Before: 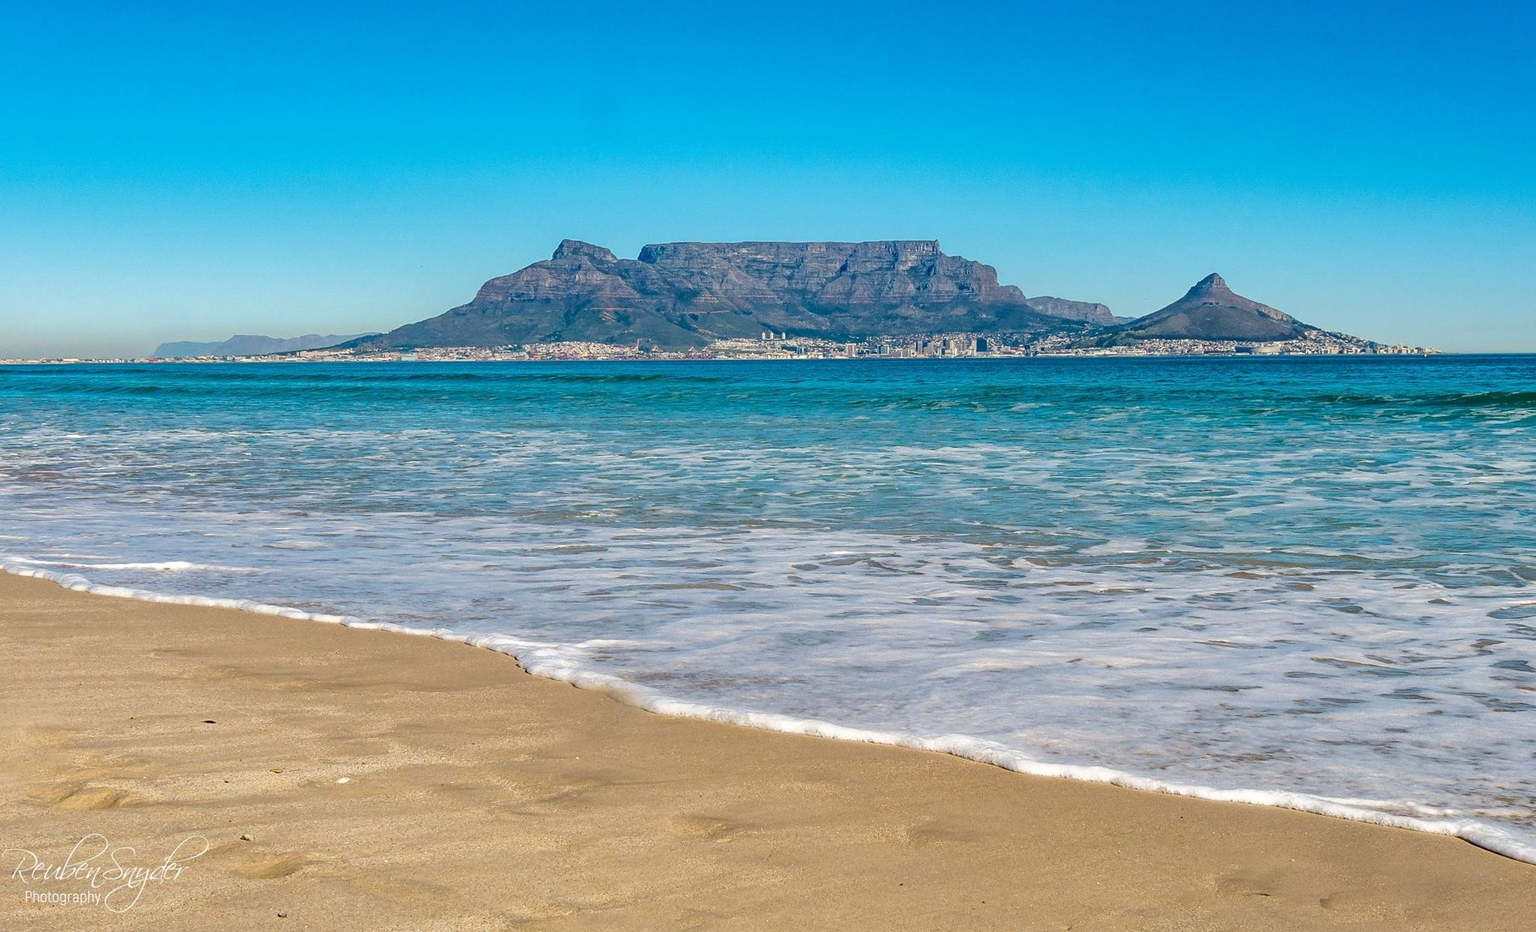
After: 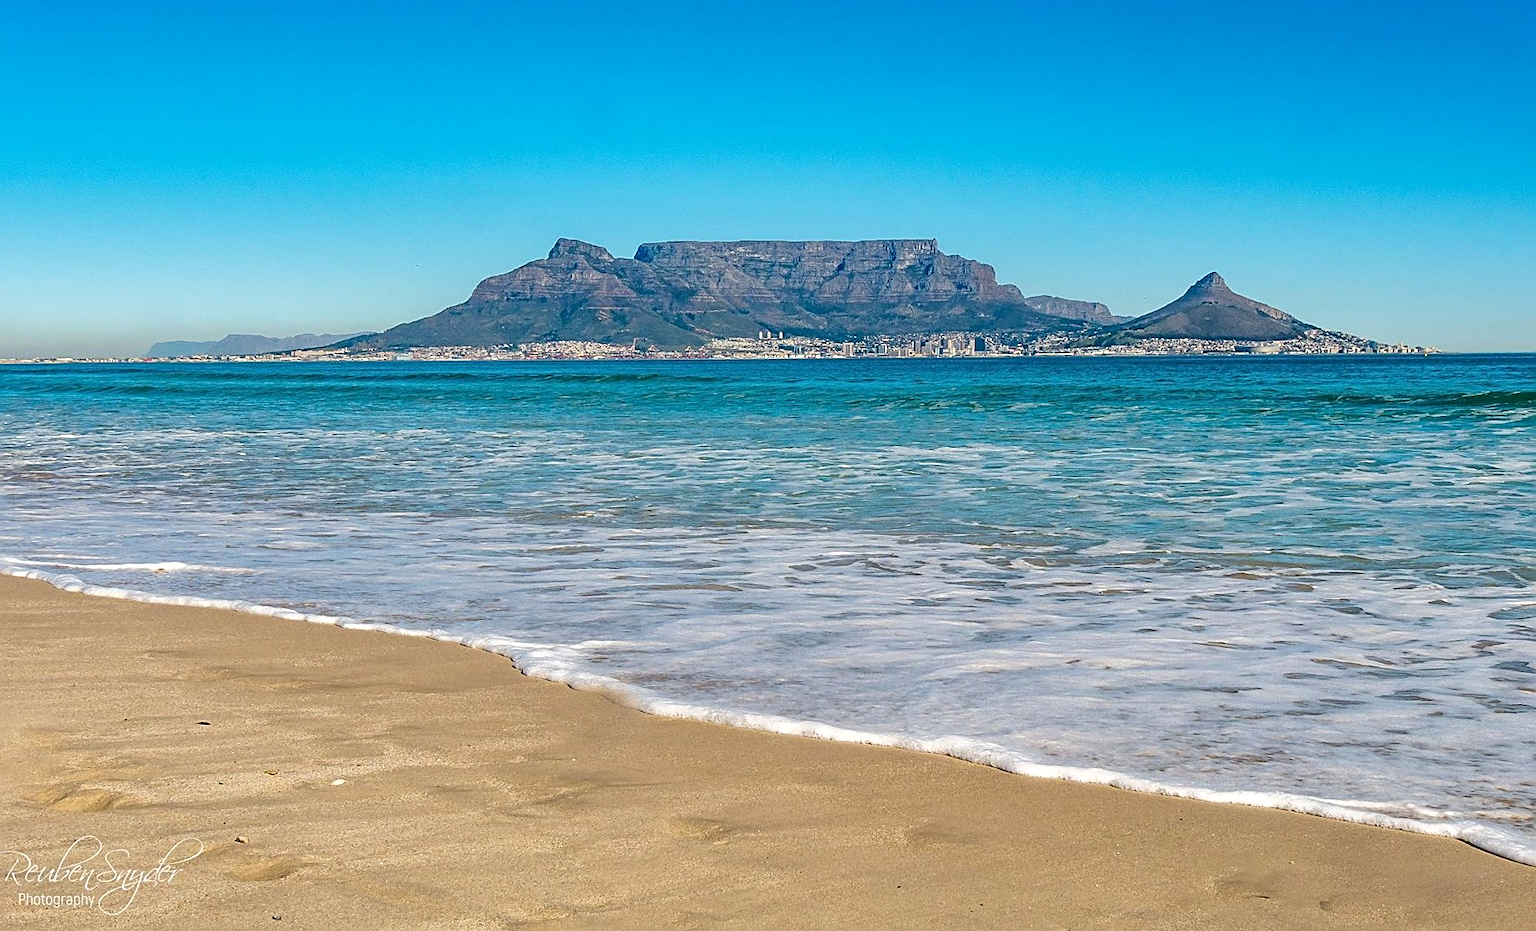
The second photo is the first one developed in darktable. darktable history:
crop and rotate: left 0.45%, top 0.313%, bottom 0.32%
levels: levels [0, 0.492, 0.984]
sharpen: on, module defaults
